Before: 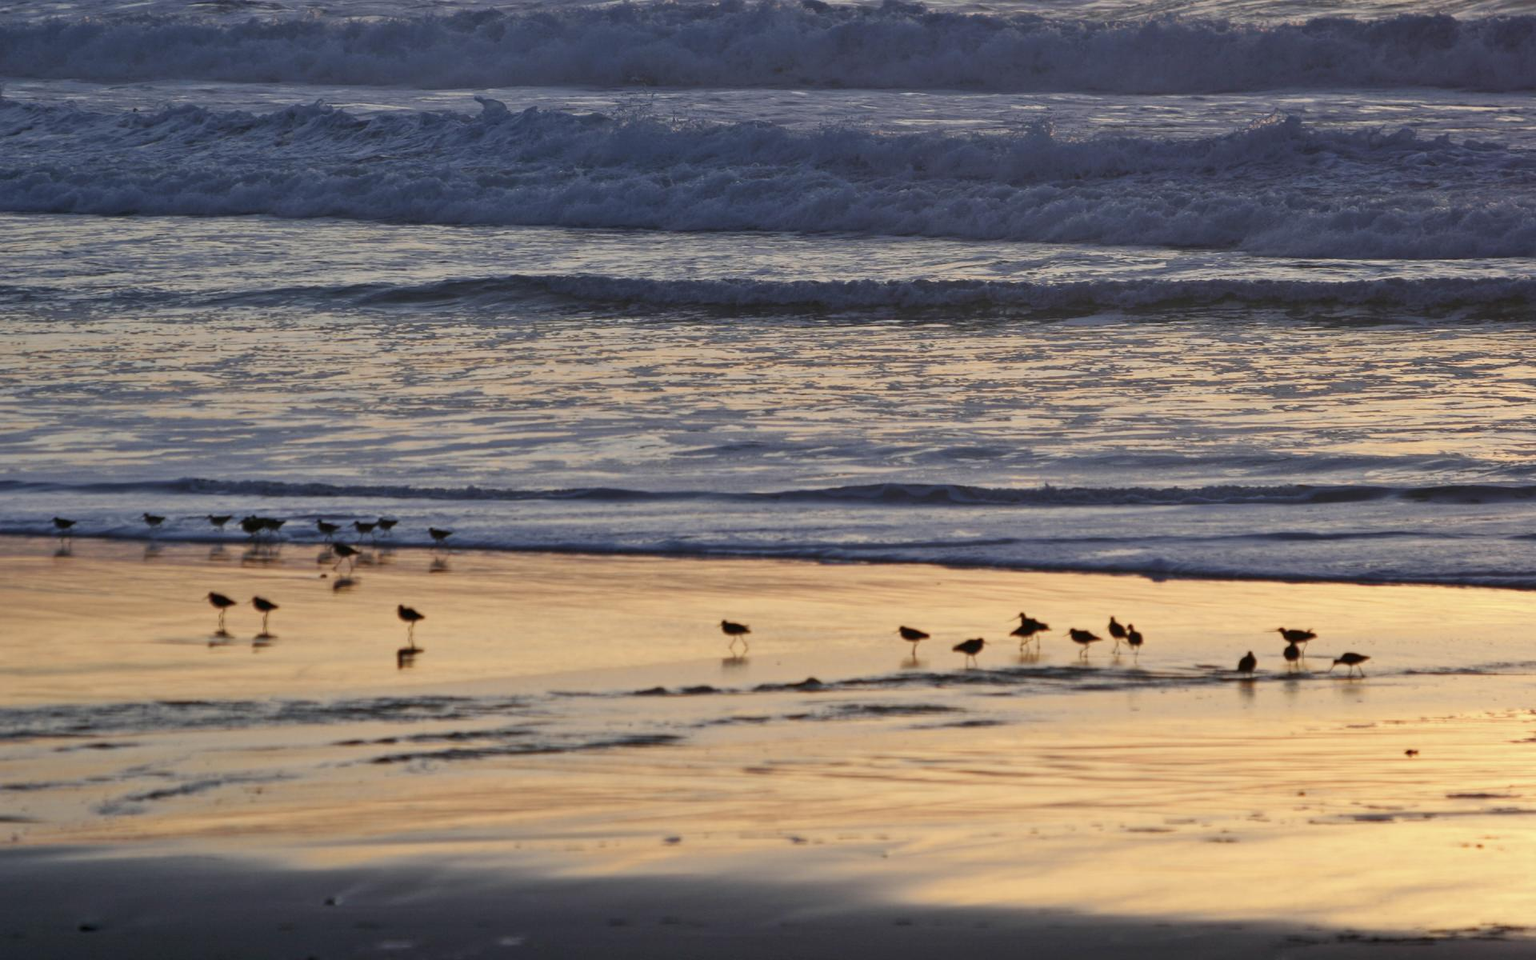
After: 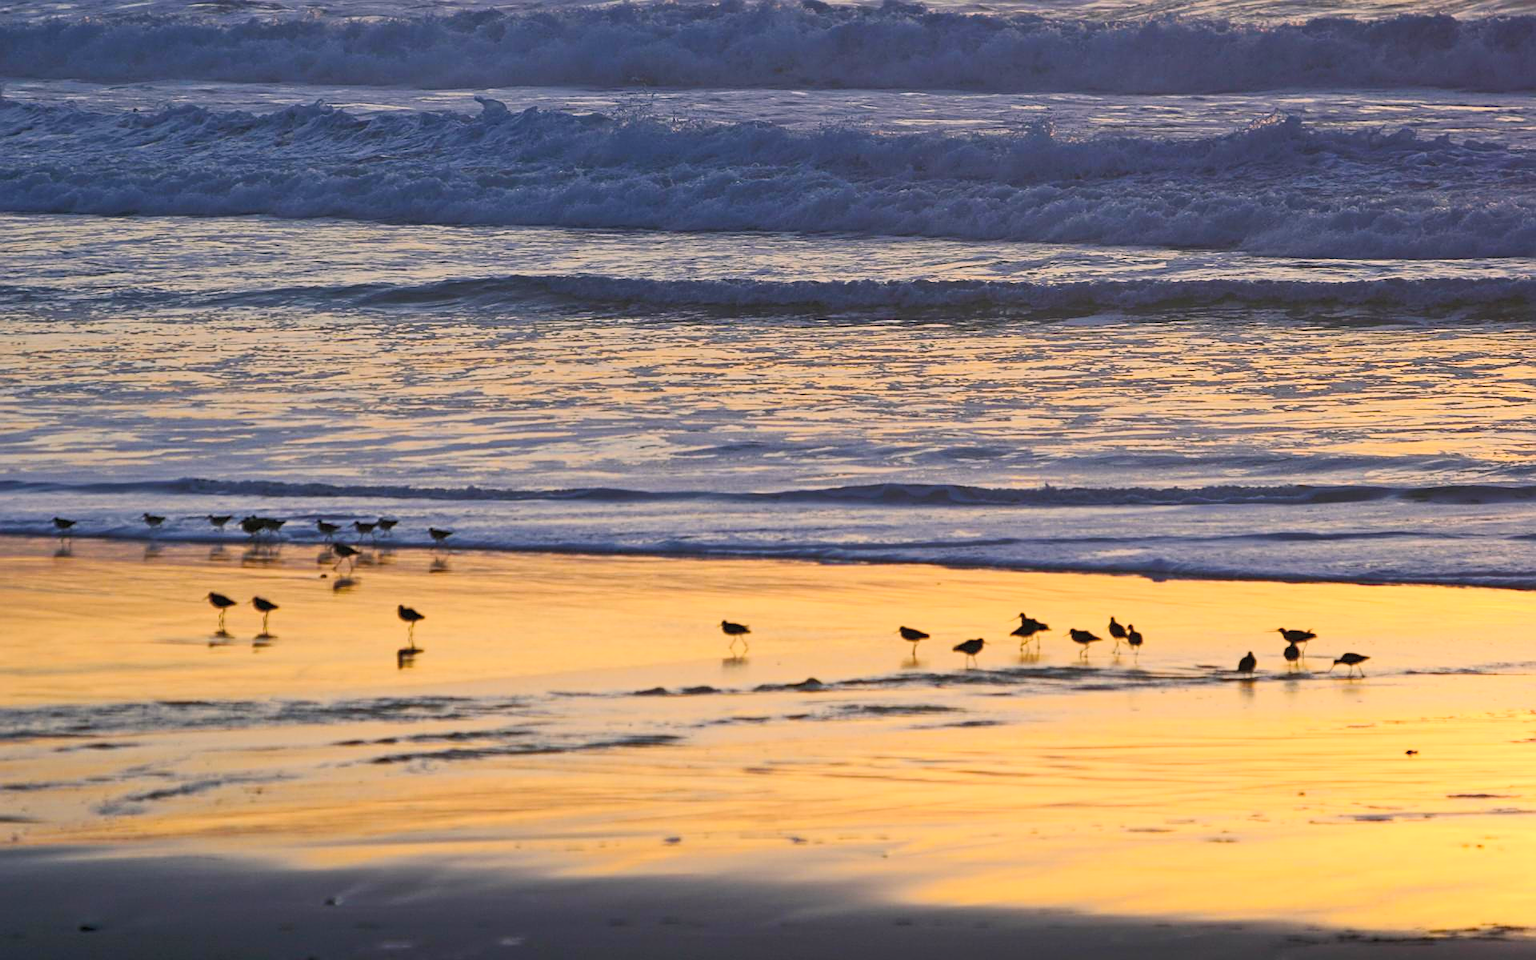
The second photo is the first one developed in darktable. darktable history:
tone curve: curves: ch0 [(0, 0) (0.003, 0.026) (0.011, 0.03) (0.025, 0.047) (0.044, 0.082) (0.069, 0.119) (0.1, 0.157) (0.136, 0.19) (0.177, 0.231) (0.224, 0.27) (0.277, 0.318) (0.335, 0.383) (0.399, 0.456) (0.468, 0.532) (0.543, 0.618) (0.623, 0.71) (0.709, 0.786) (0.801, 0.851) (0.898, 0.908) (1, 1)], color space Lab, independent channels, preserve colors none
color balance rgb: highlights gain › chroma 2.06%, highlights gain › hue 45.26°, linear chroma grading › shadows 9.976%, linear chroma grading › highlights 10.931%, linear chroma grading › global chroma 15.199%, linear chroma grading › mid-tones 14.697%, perceptual saturation grading › global saturation 19.652%, global vibrance 9.273%
shadows and highlights: shadows -25.57, highlights 50.81, soften with gaussian
sharpen: on, module defaults
